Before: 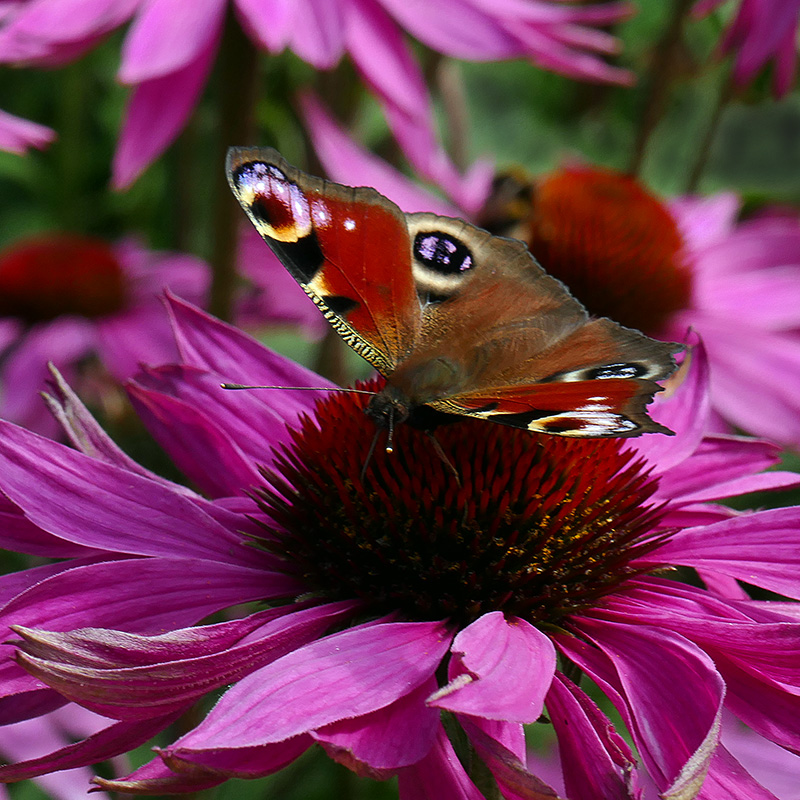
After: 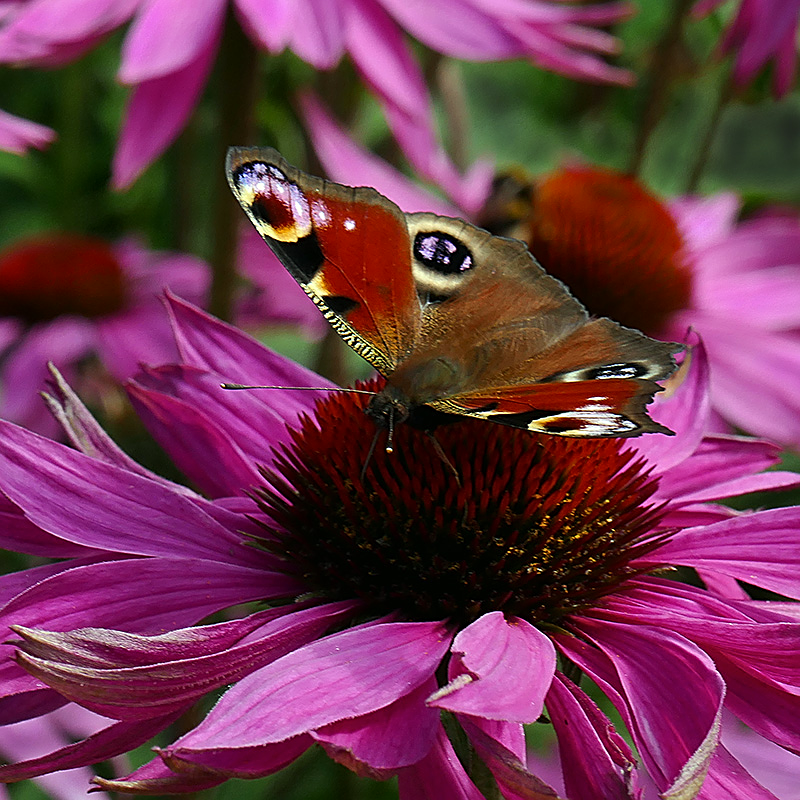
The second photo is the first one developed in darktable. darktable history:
sharpen: on, module defaults
color correction: highlights a* -4.41, highlights b* 6.64
